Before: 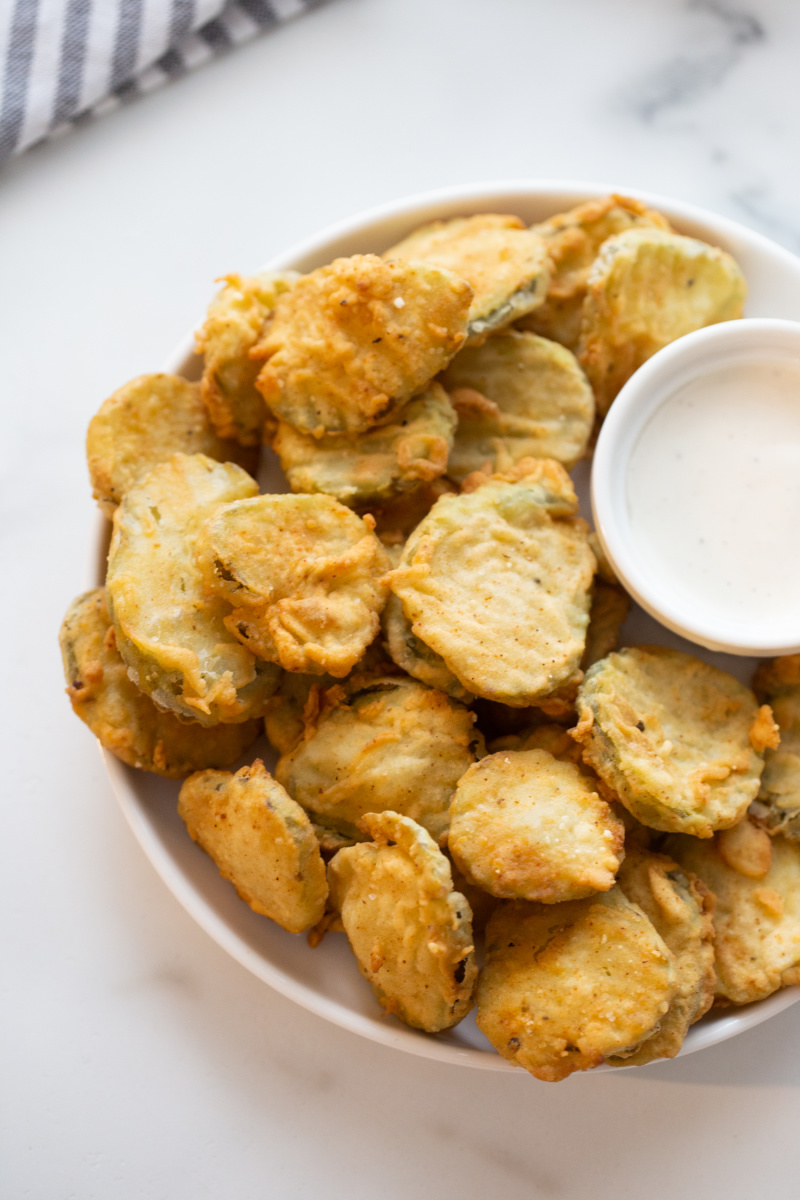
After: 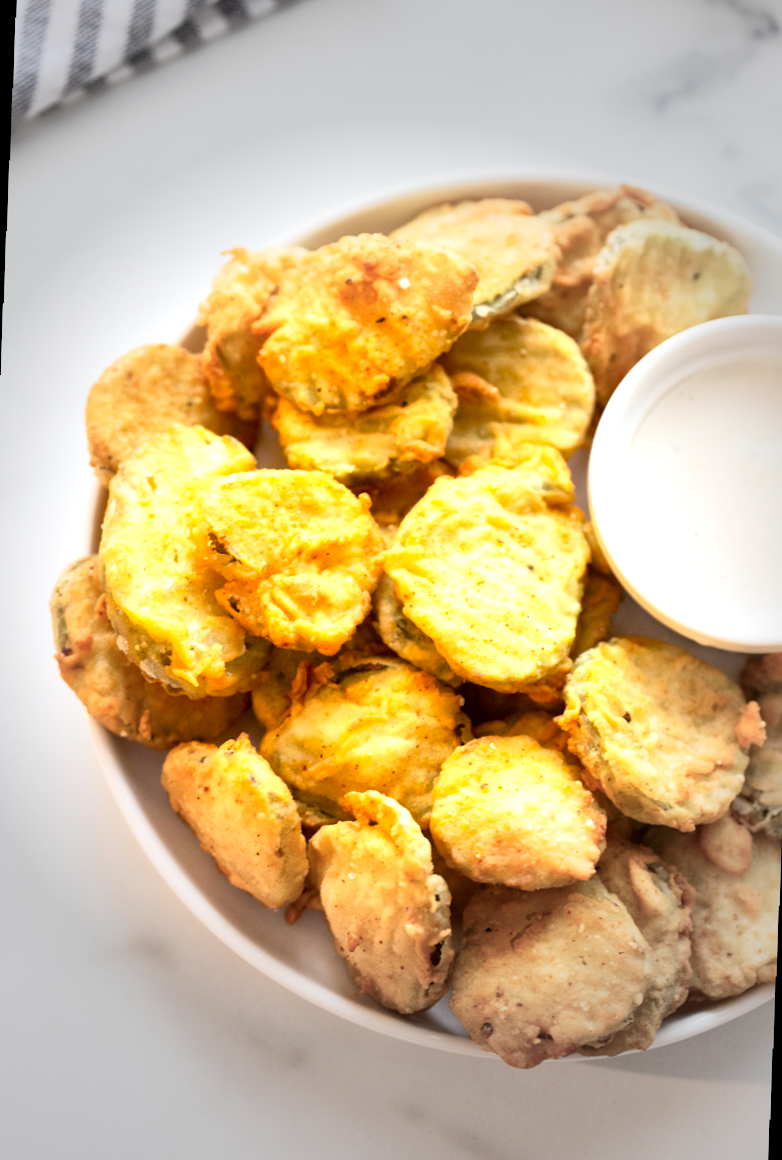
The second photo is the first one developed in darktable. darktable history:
exposure: exposure 0.785 EV, compensate highlight preservation false
crop and rotate: angle -1.69°
haze removal: adaptive false
contrast brightness saturation: contrast 0.2, brightness 0.16, saturation 0.22
rotate and perspective: rotation 0.8°, automatic cropping off
local contrast: mode bilateral grid, contrast 20, coarseness 50, detail 171%, midtone range 0.2
vignetting: fall-off start 40%, fall-off radius 40%
